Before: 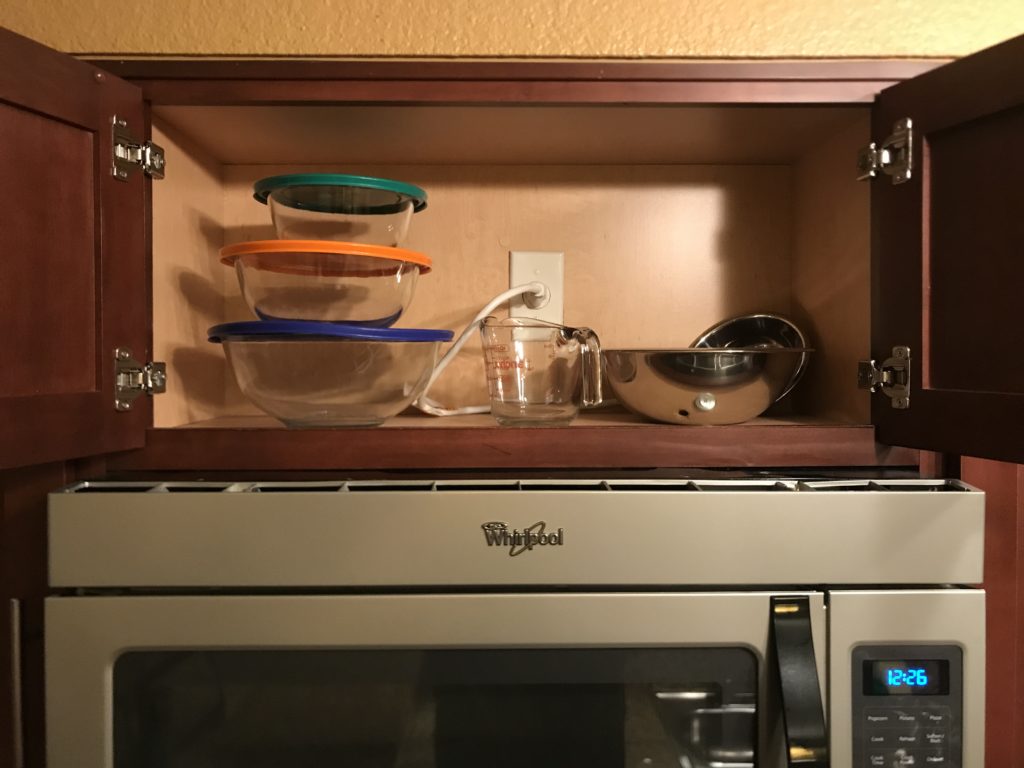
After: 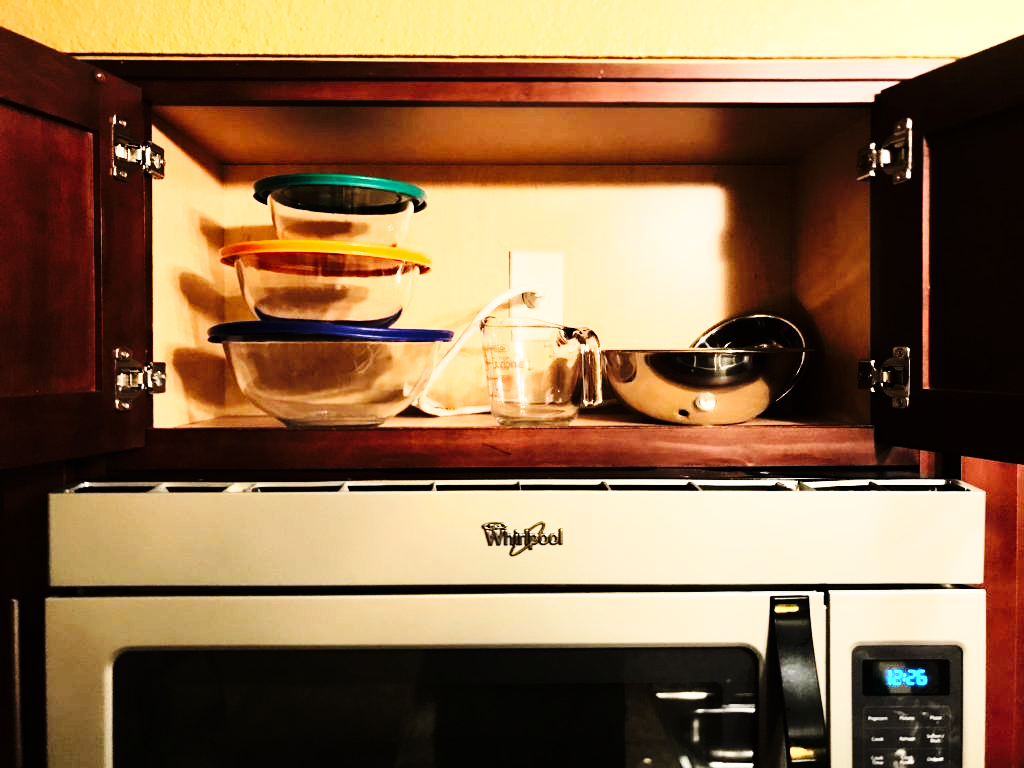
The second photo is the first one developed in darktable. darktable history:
rgb curve: curves: ch0 [(0, 0) (0.21, 0.15) (0.24, 0.21) (0.5, 0.75) (0.75, 0.96) (0.89, 0.99) (1, 1)]; ch1 [(0, 0.02) (0.21, 0.13) (0.25, 0.2) (0.5, 0.67) (0.75, 0.9) (0.89, 0.97) (1, 1)]; ch2 [(0, 0.02) (0.21, 0.13) (0.25, 0.2) (0.5, 0.67) (0.75, 0.9) (0.89, 0.97) (1, 1)], compensate middle gray true
base curve: curves: ch0 [(0, 0) (0.036, 0.025) (0.121, 0.166) (0.206, 0.329) (0.605, 0.79) (1, 1)], preserve colors none
